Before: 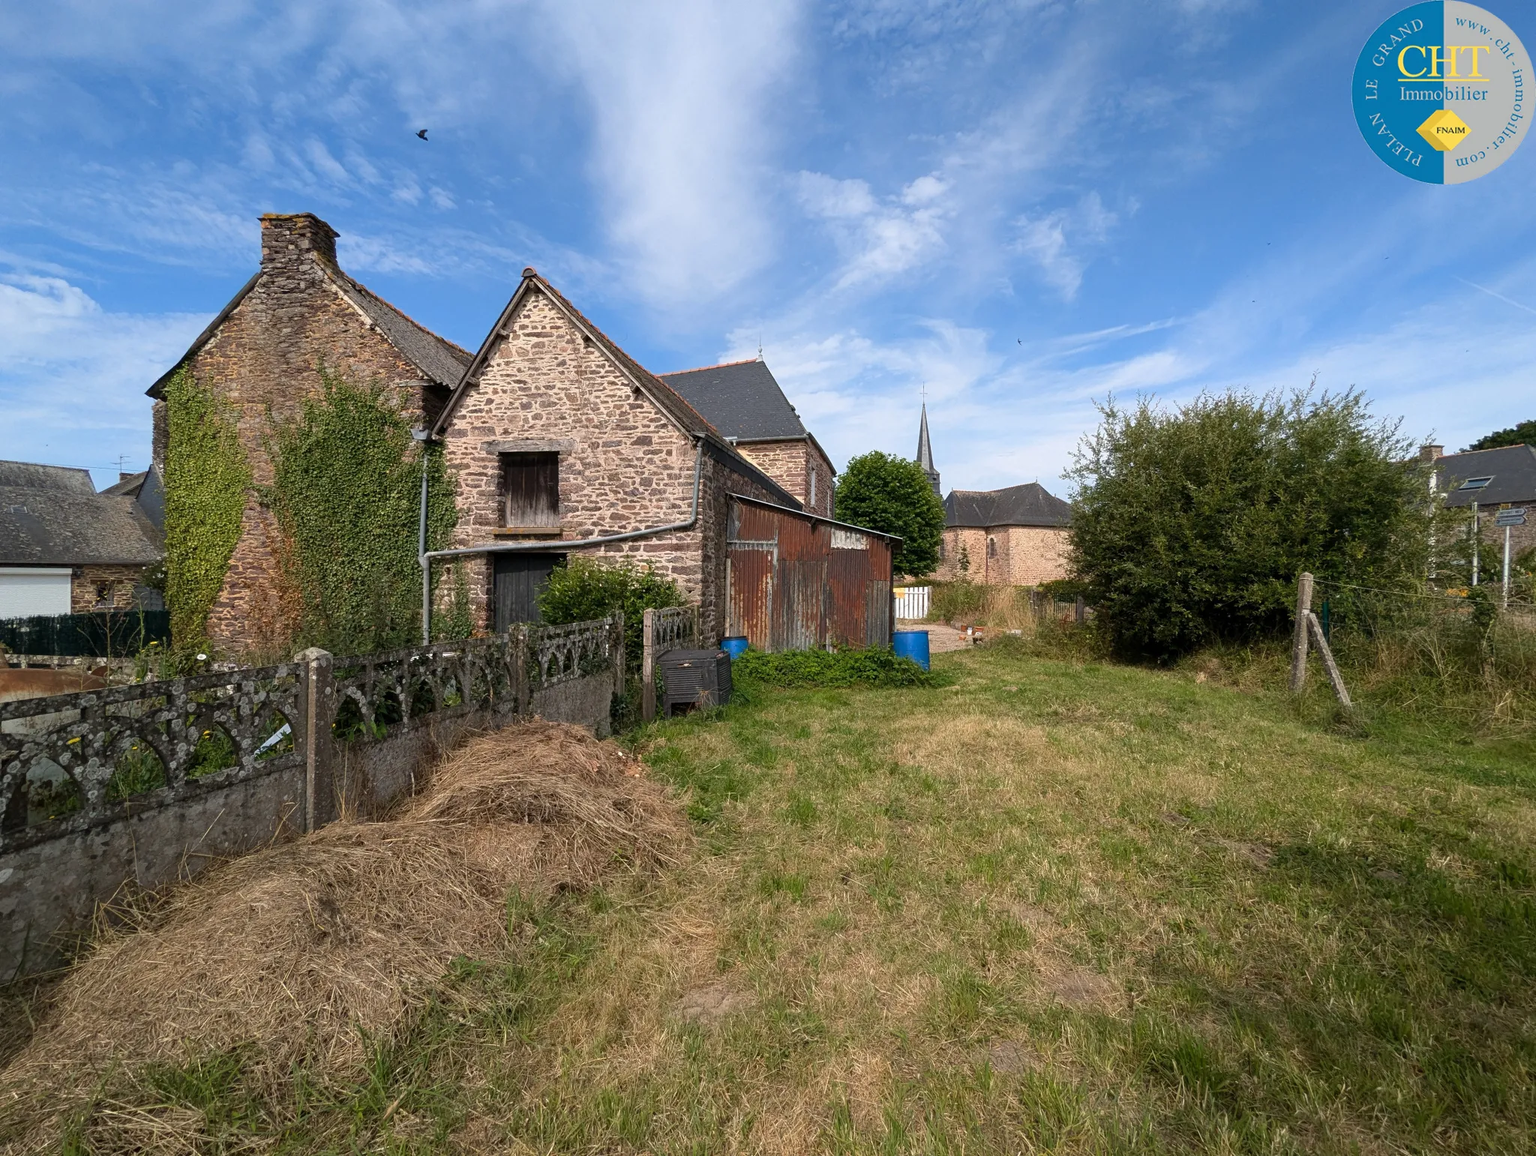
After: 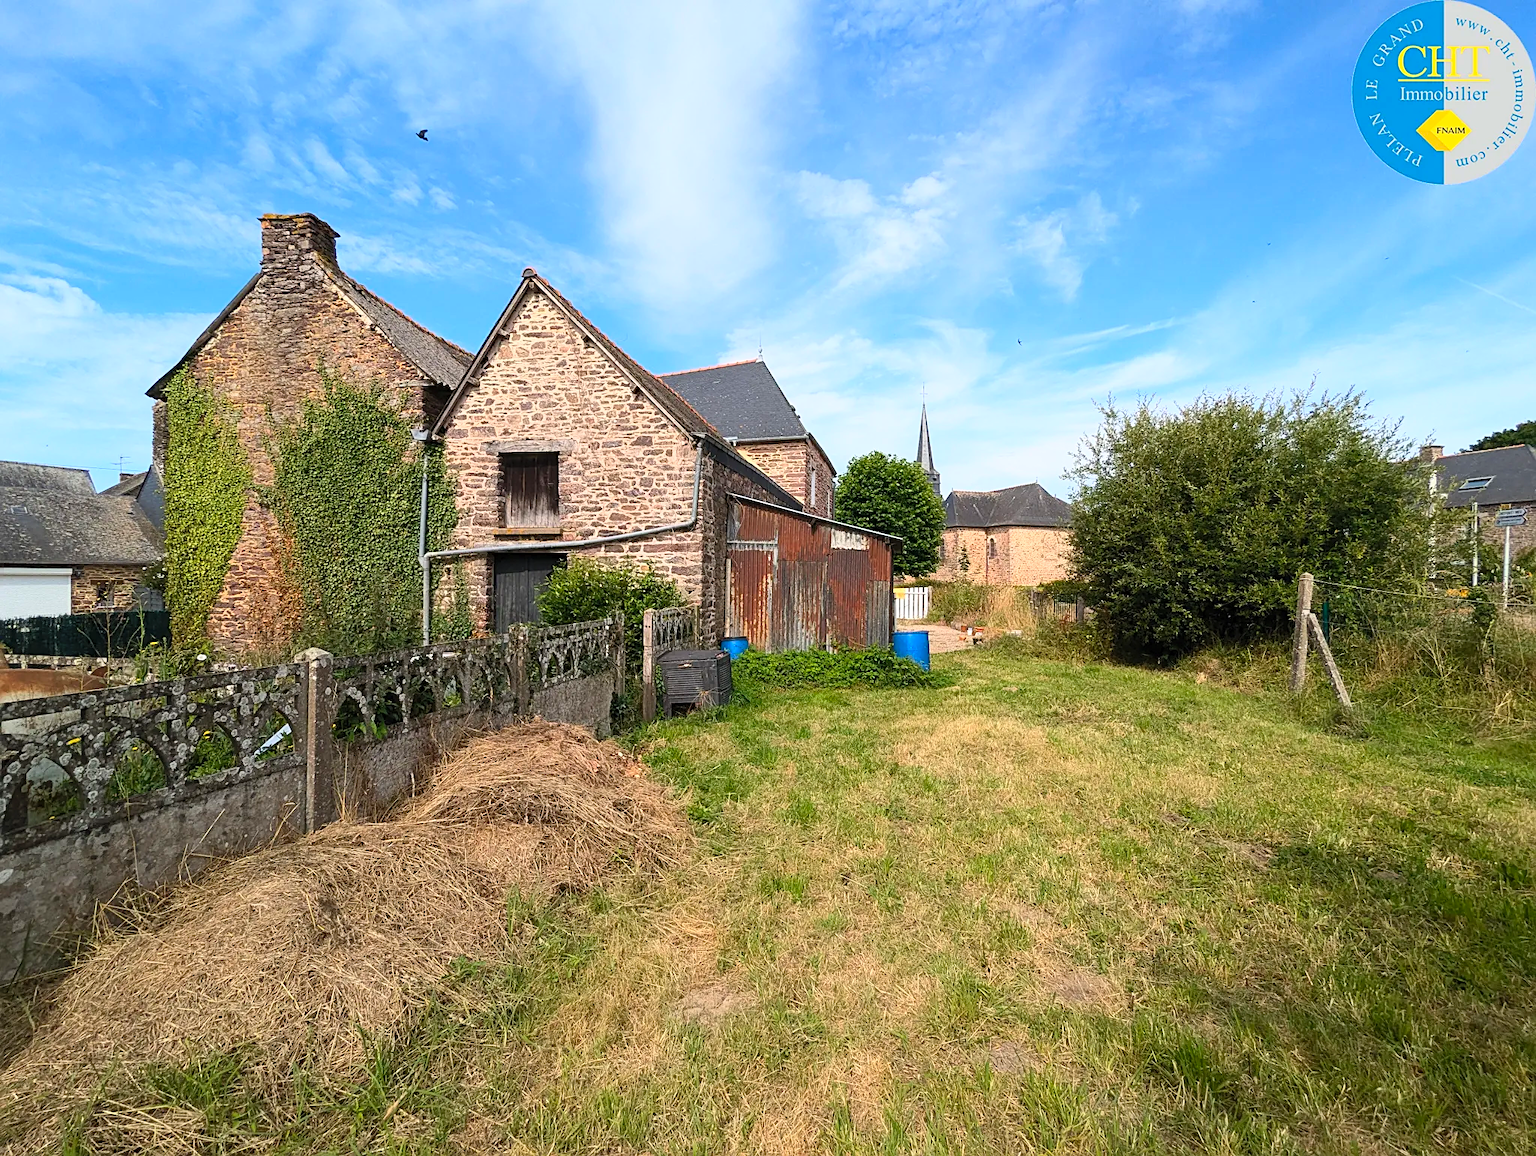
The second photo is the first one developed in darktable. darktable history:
contrast brightness saturation: contrast 0.236, brightness 0.255, saturation 0.391
sharpen: on, module defaults
